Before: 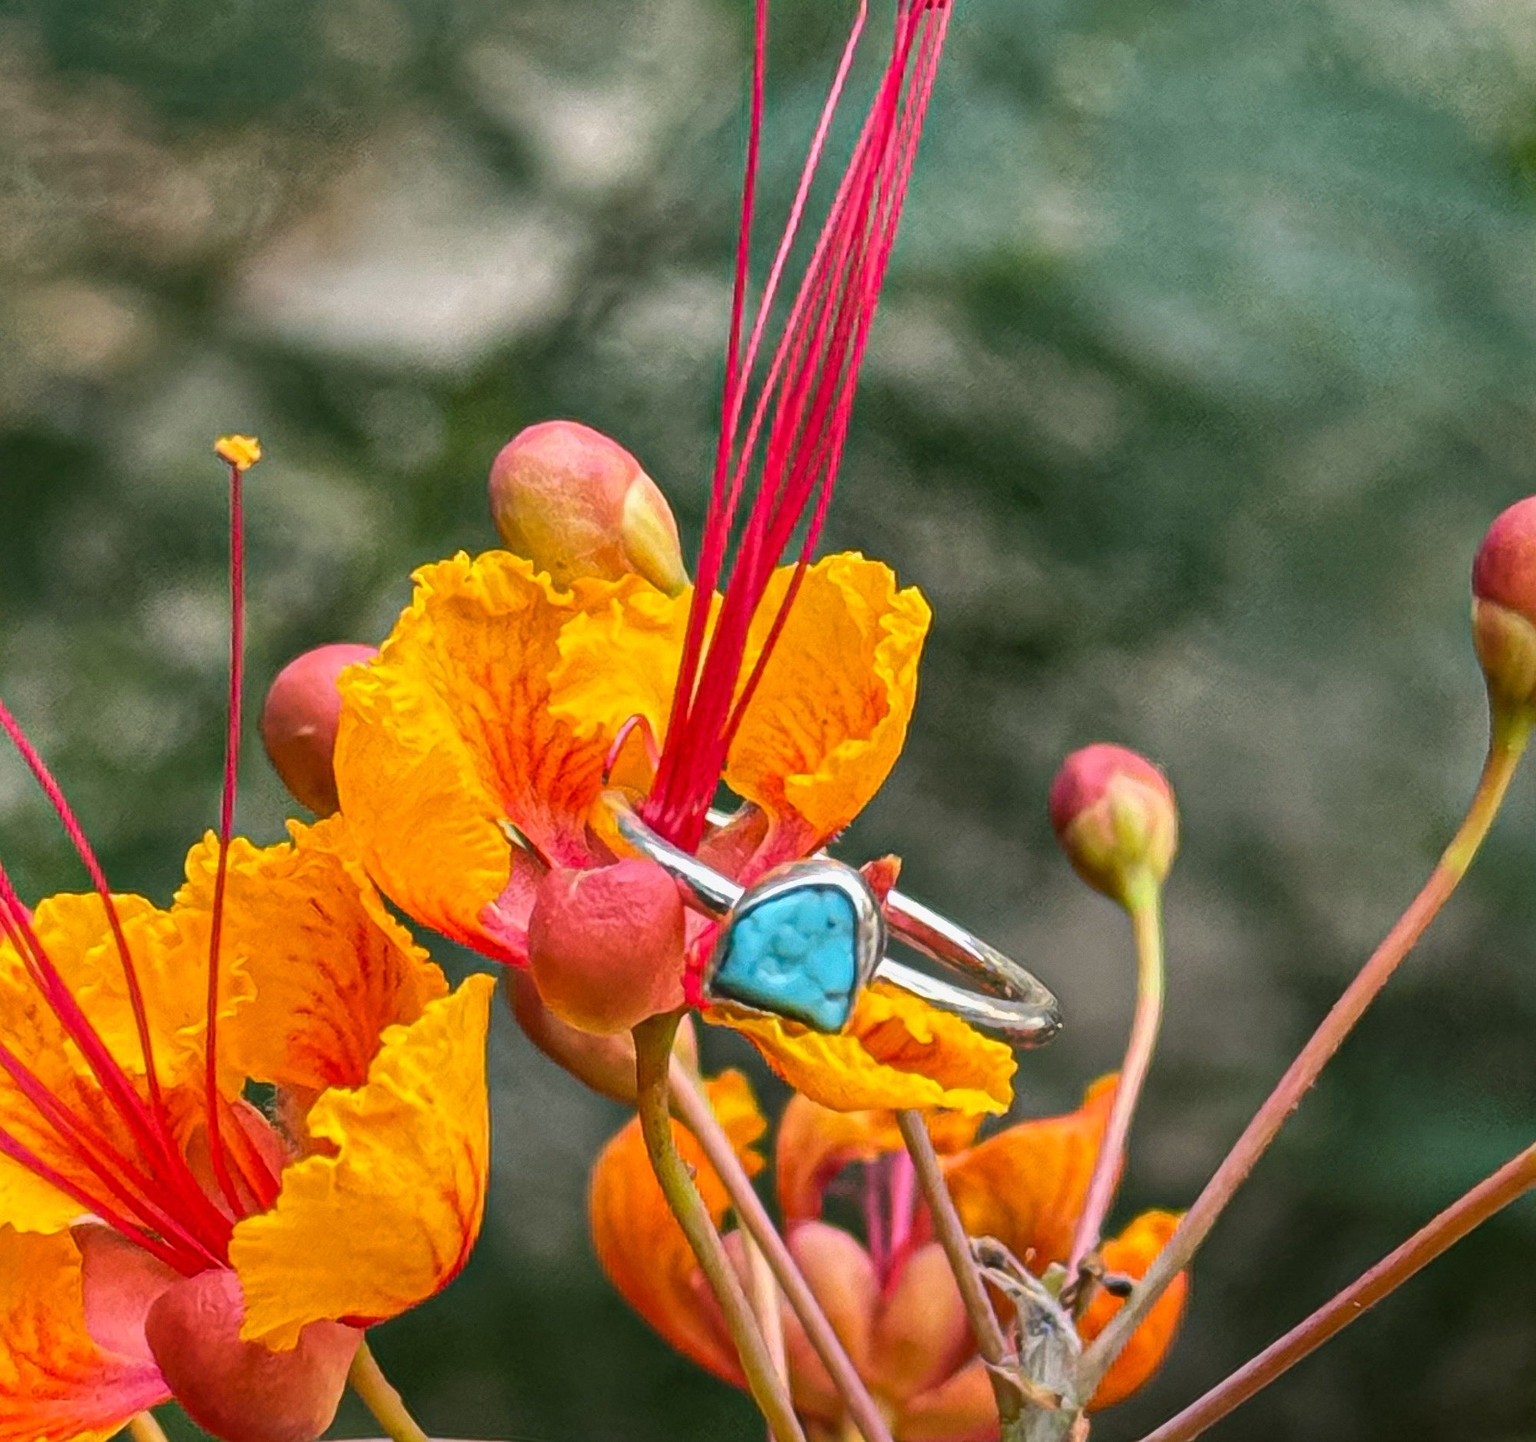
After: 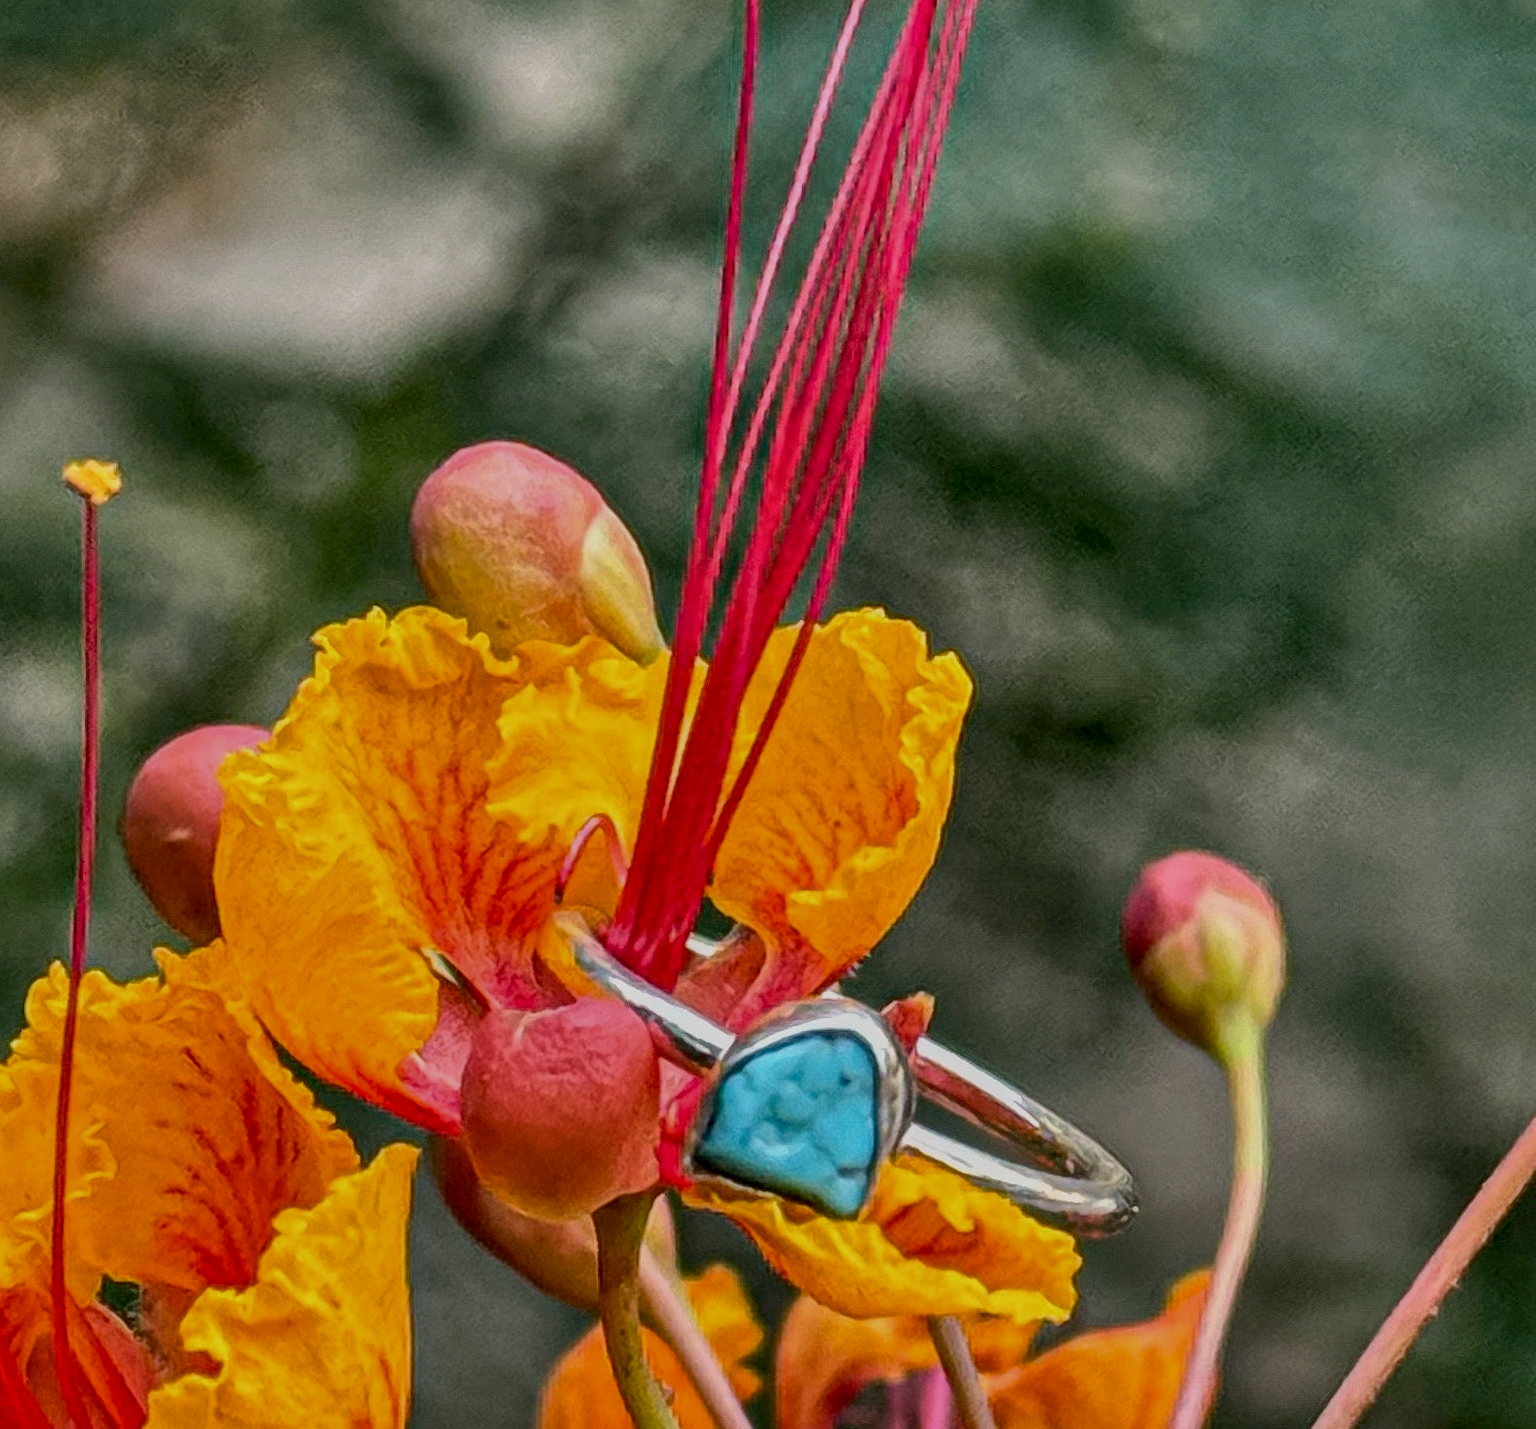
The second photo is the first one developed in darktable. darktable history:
exposure: black level correction 0.009, exposure -0.637 EV, compensate highlight preservation false
local contrast: on, module defaults
crop and rotate: left 10.77%, top 5.1%, right 10.41%, bottom 16.76%
shadows and highlights: low approximation 0.01, soften with gaussian
